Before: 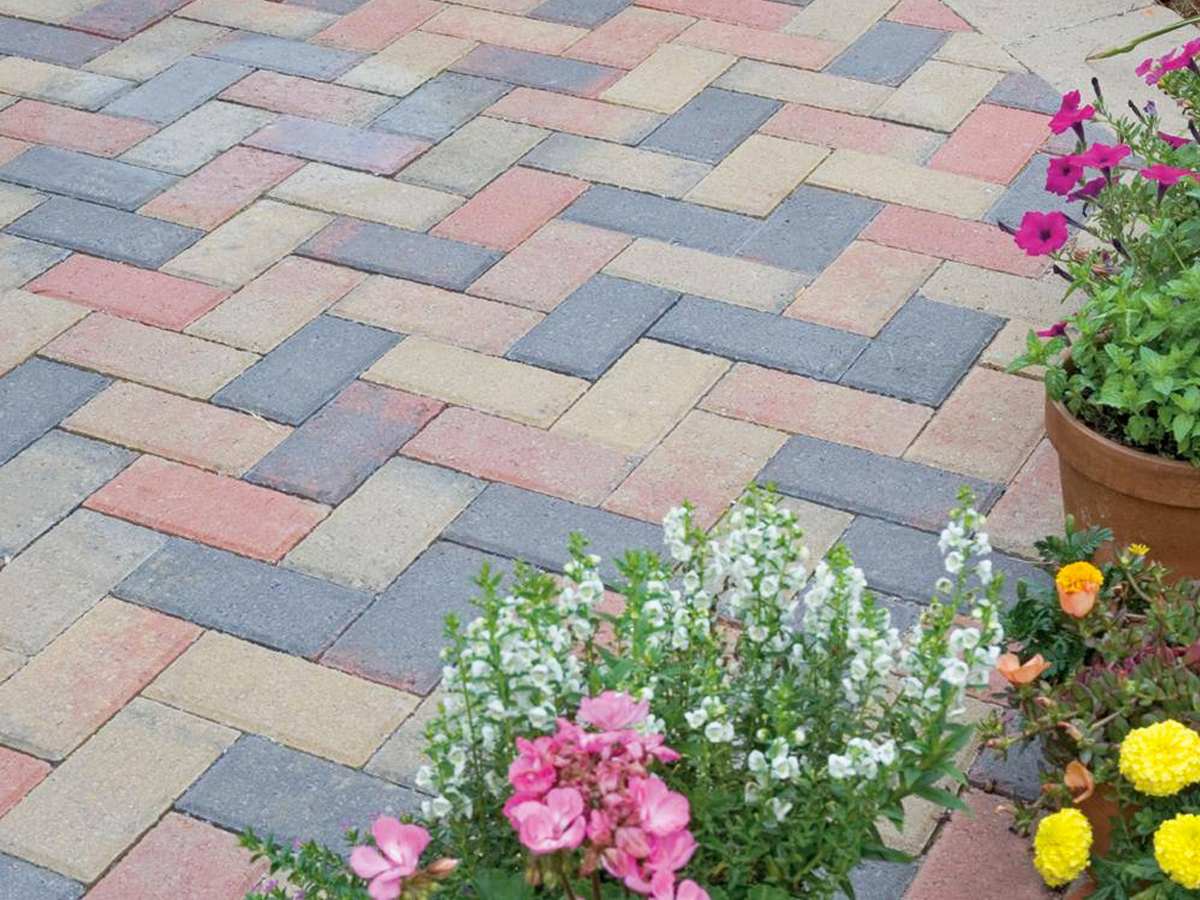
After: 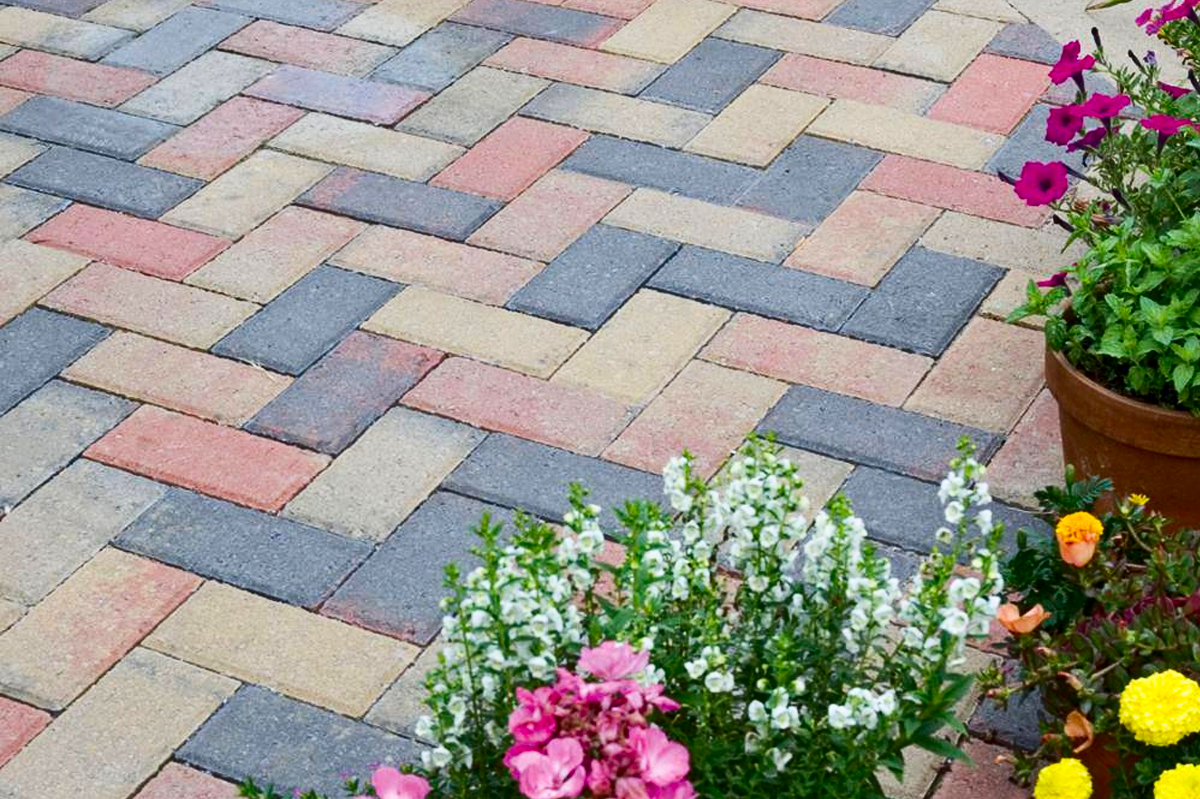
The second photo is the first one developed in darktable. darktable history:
contrast brightness saturation: contrast 0.22, brightness -0.19, saturation 0.24
crop and rotate: top 5.609%, bottom 5.609%
